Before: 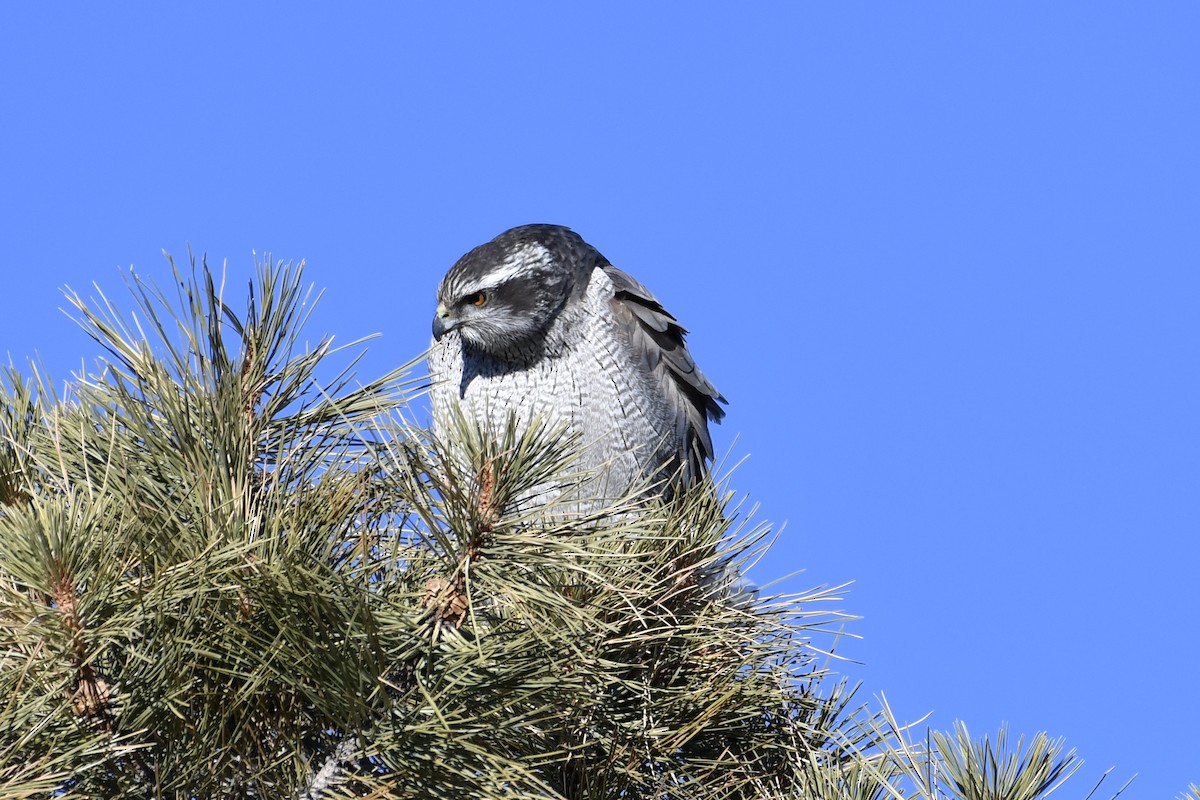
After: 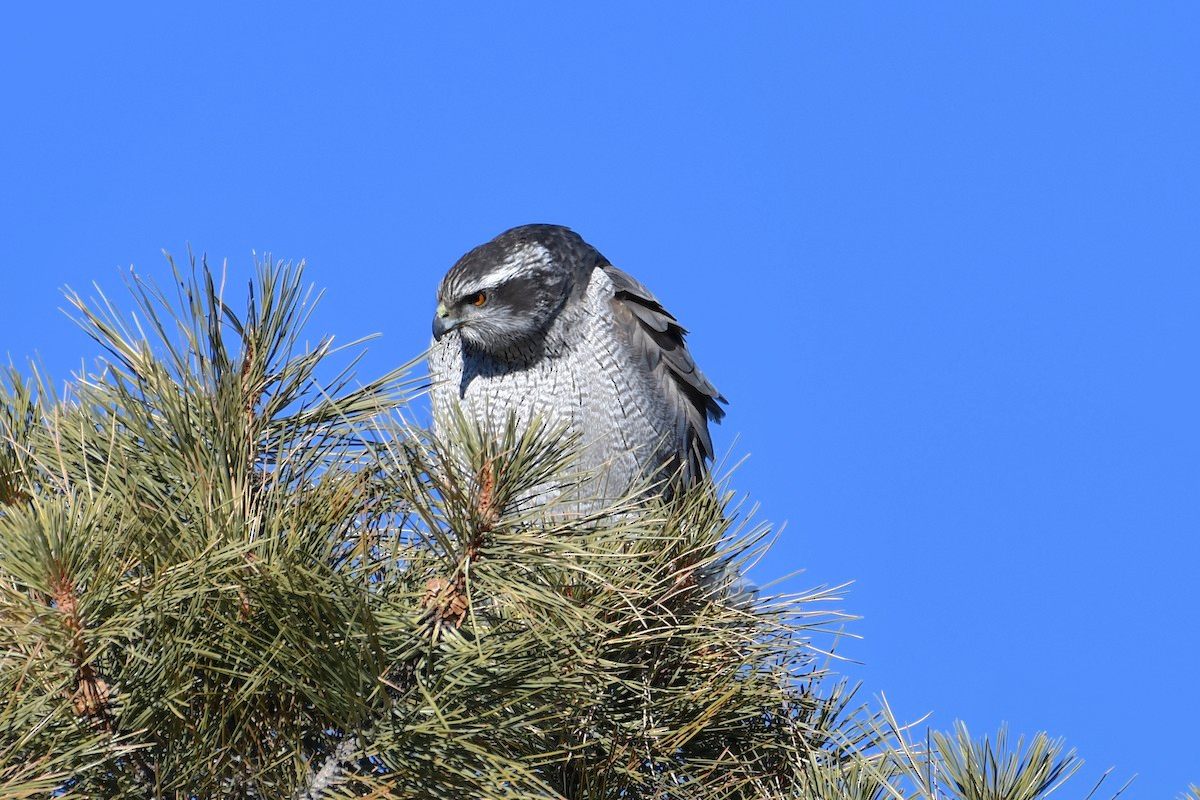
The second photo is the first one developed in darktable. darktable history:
shadows and highlights: shadows 39.9, highlights -59.68
